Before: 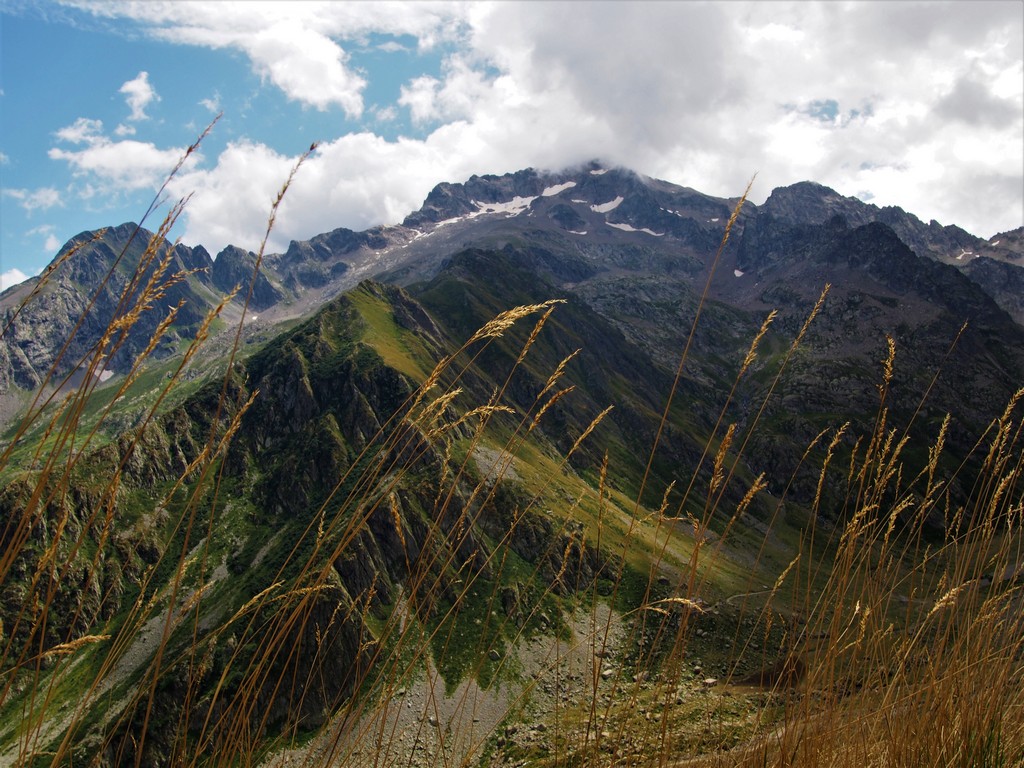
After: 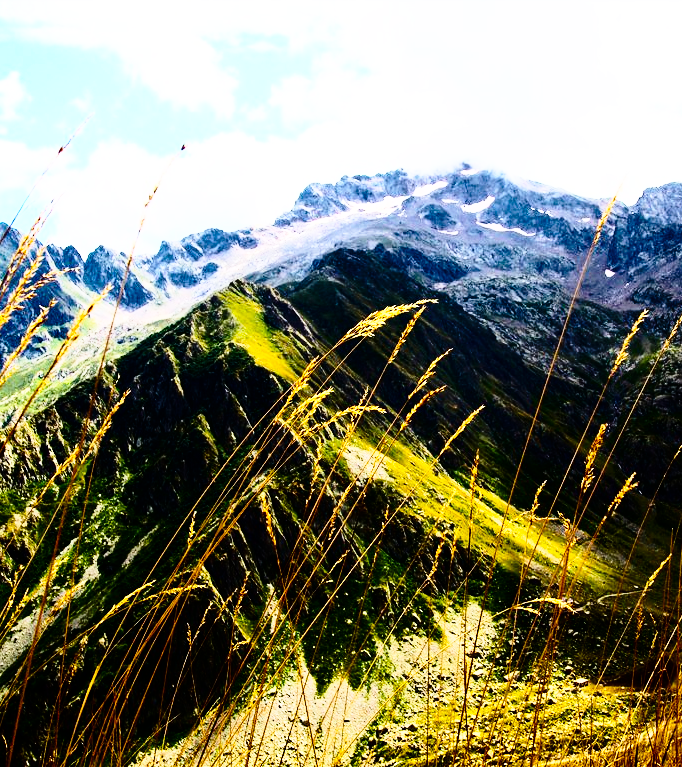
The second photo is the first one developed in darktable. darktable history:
crop and rotate: left 12.673%, right 20.66%
base curve: curves: ch0 [(0, 0) (0.028, 0.03) (0.121, 0.232) (0.46, 0.748) (0.859, 0.968) (1, 1)], preserve colors none
white balance: red 1, blue 1
color balance rgb: perceptual saturation grading › global saturation 25%, perceptual brilliance grading › mid-tones 10%, perceptual brilliance grading › shadows 15%, global vibrance 20%
rgb curve: curves: ch0 [(0, 0) (0.21, 0.15) (0.24, 0.21) (0.5, 0.75) (0.75, 0.96) (0.89, 0.99) (1, 1)]; ch1 [(0, 0.02) (0.21, 0.13) (0.25, 0.2) (0.5, 0.67) (0.75, 0.9) (0.89, 0.97) (1, 1)]; ch2 [(0, 0.02) (0.21, 0.13) (0.25, 0.2) (0.5, 0.67) (0.75, 0.9) (0.89, 0.97) (1, 1)], compensate middle gray true
contrast brightness saturation: contrast 0.2, brightness -0.11, saturation 0.1
